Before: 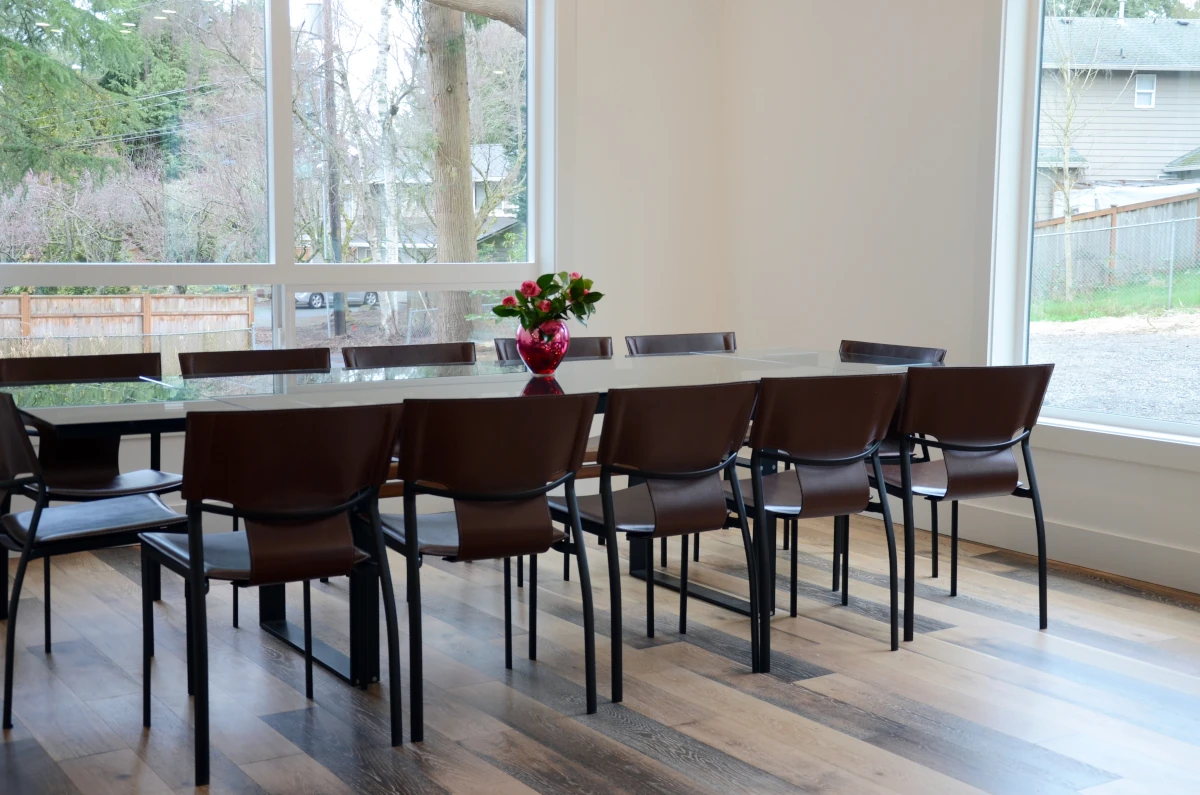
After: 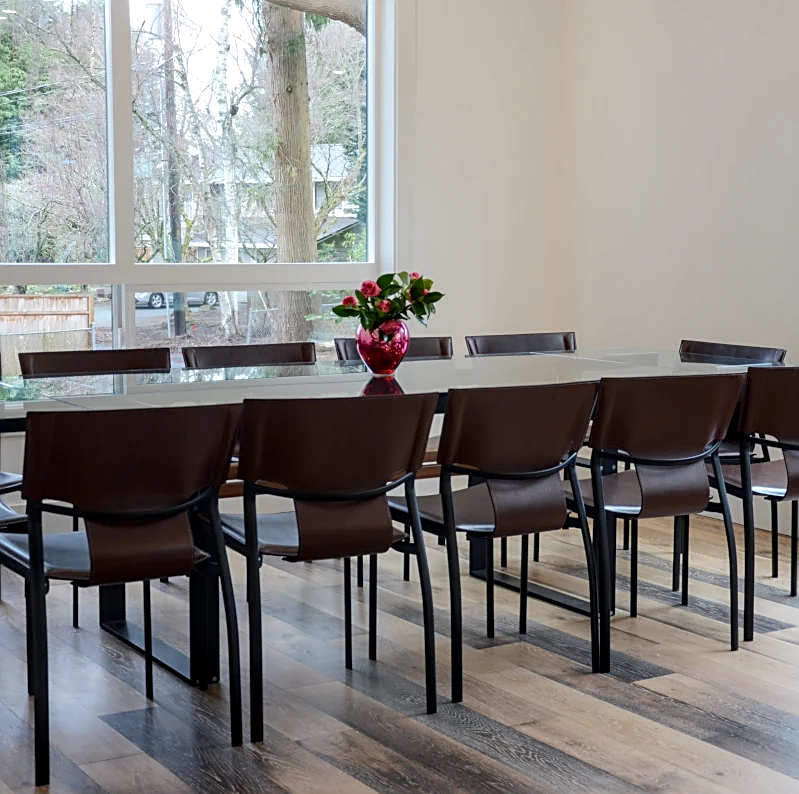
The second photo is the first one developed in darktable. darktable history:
local contrast: detail 130%
tone equalizer: on, module defaults
sharpen: on, module defaults
crop and rotate: left 13.342%, right 19.991%
